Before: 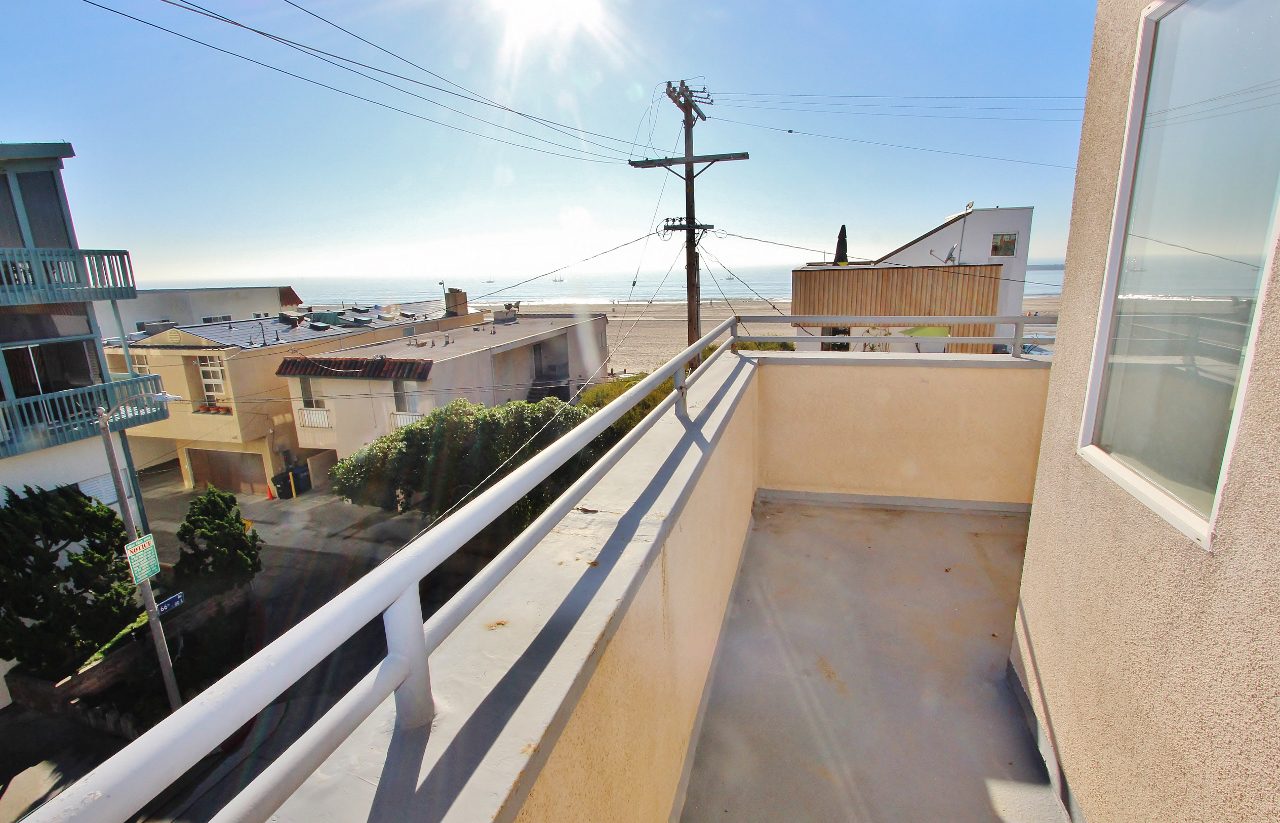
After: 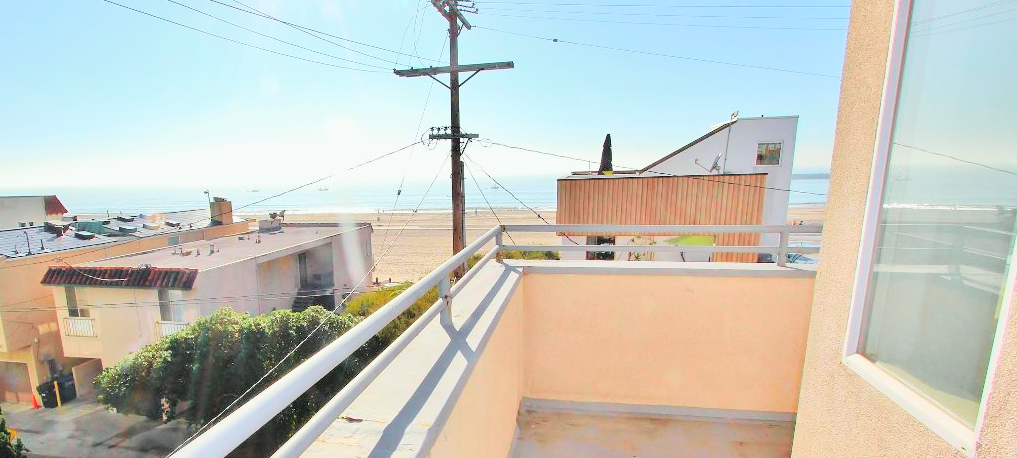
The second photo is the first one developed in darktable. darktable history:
crop: left 18.38%, top 11.092%, right 2.134%, bottom 33.217%
tone curve: curves: ch0 [(0, 0.003) (0.056, 0.041) (0.211, 0.187) (0.482, 0.519) (0.836, 0.864) (0.997, 0.984)]; ch1 [(0, 0) (0.276, 0.206) (0.393, 0.364) (0.482, 0.471) (0.506, 0.5) (0.523, 0.523) (0.572, 0.604) (0.635, 0.665) (0.695, 0.759) (1, 1)]; ch2 [(0, 0) (0.438, 0.456) (0.473, 0.47) (0.503, 0.503) (0.536, 0.527) (0.562, 0.584) (0.612, 0.61) (0.679, 0.72) (1, 1)], color space Lab, independent channels, preserve colors none
contrast brightness saturation: contrast 0.1, brightness 0.3, saturation 0.14
base curve: curves: ch0 [(0, 0) (0.303, 0.277) (1, 1)]
